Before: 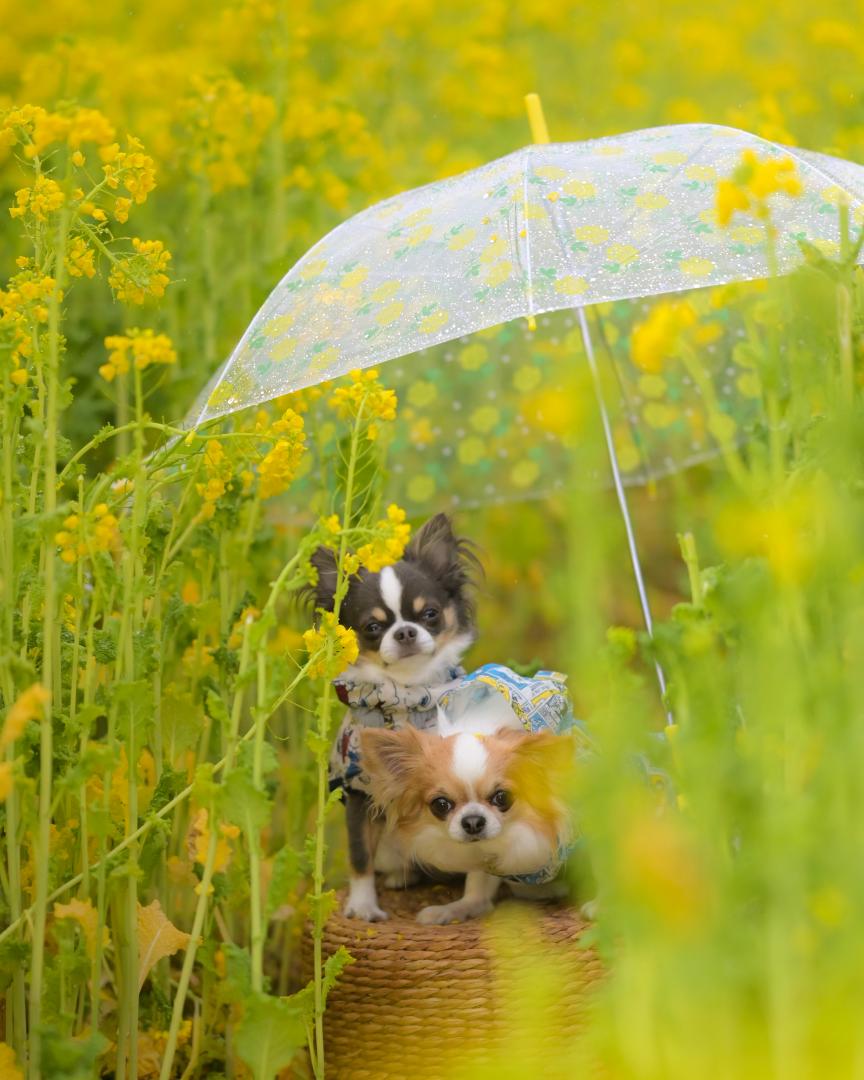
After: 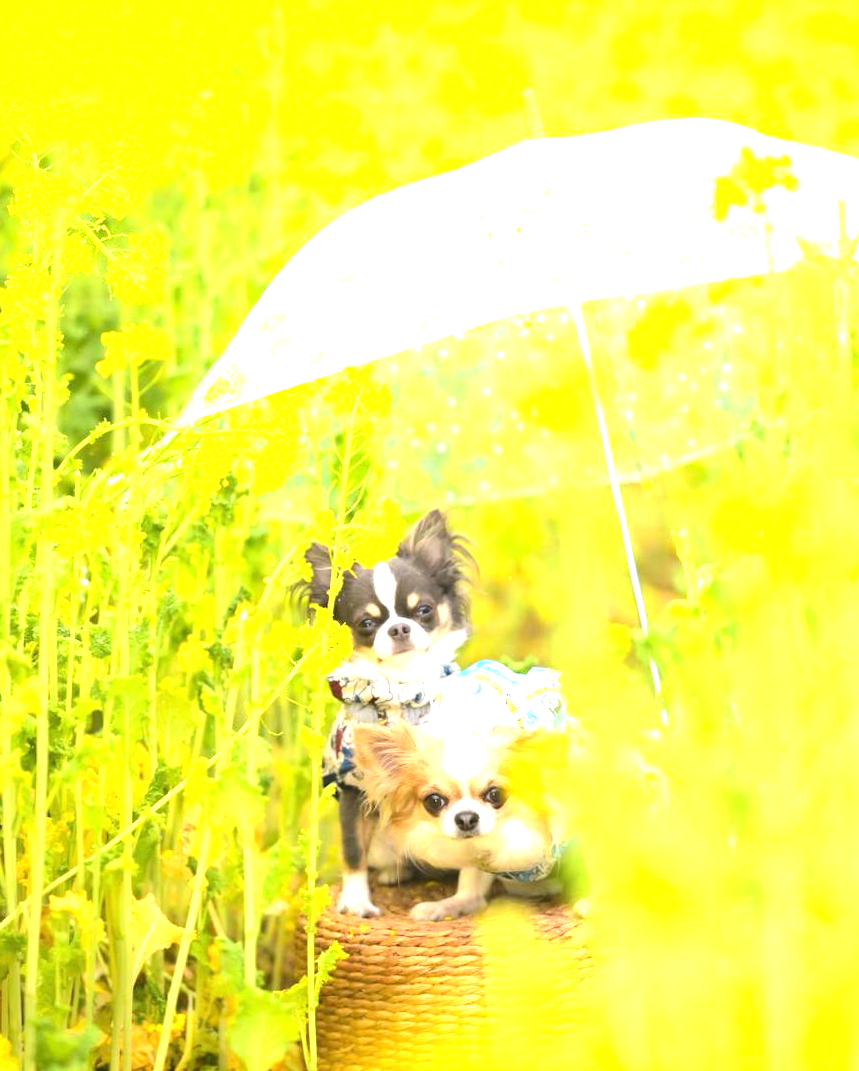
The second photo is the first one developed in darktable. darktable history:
rotate and perspective: rotation 0.192°, lens shift (horizontal) -0.015, crop left 0.005, crop right 0.996, crop top 0.006, crop bottom 0.99
exposure: black level correction 0, exposure 1.975 EV, compensate exposure bias true, compensate highlight preservation false
